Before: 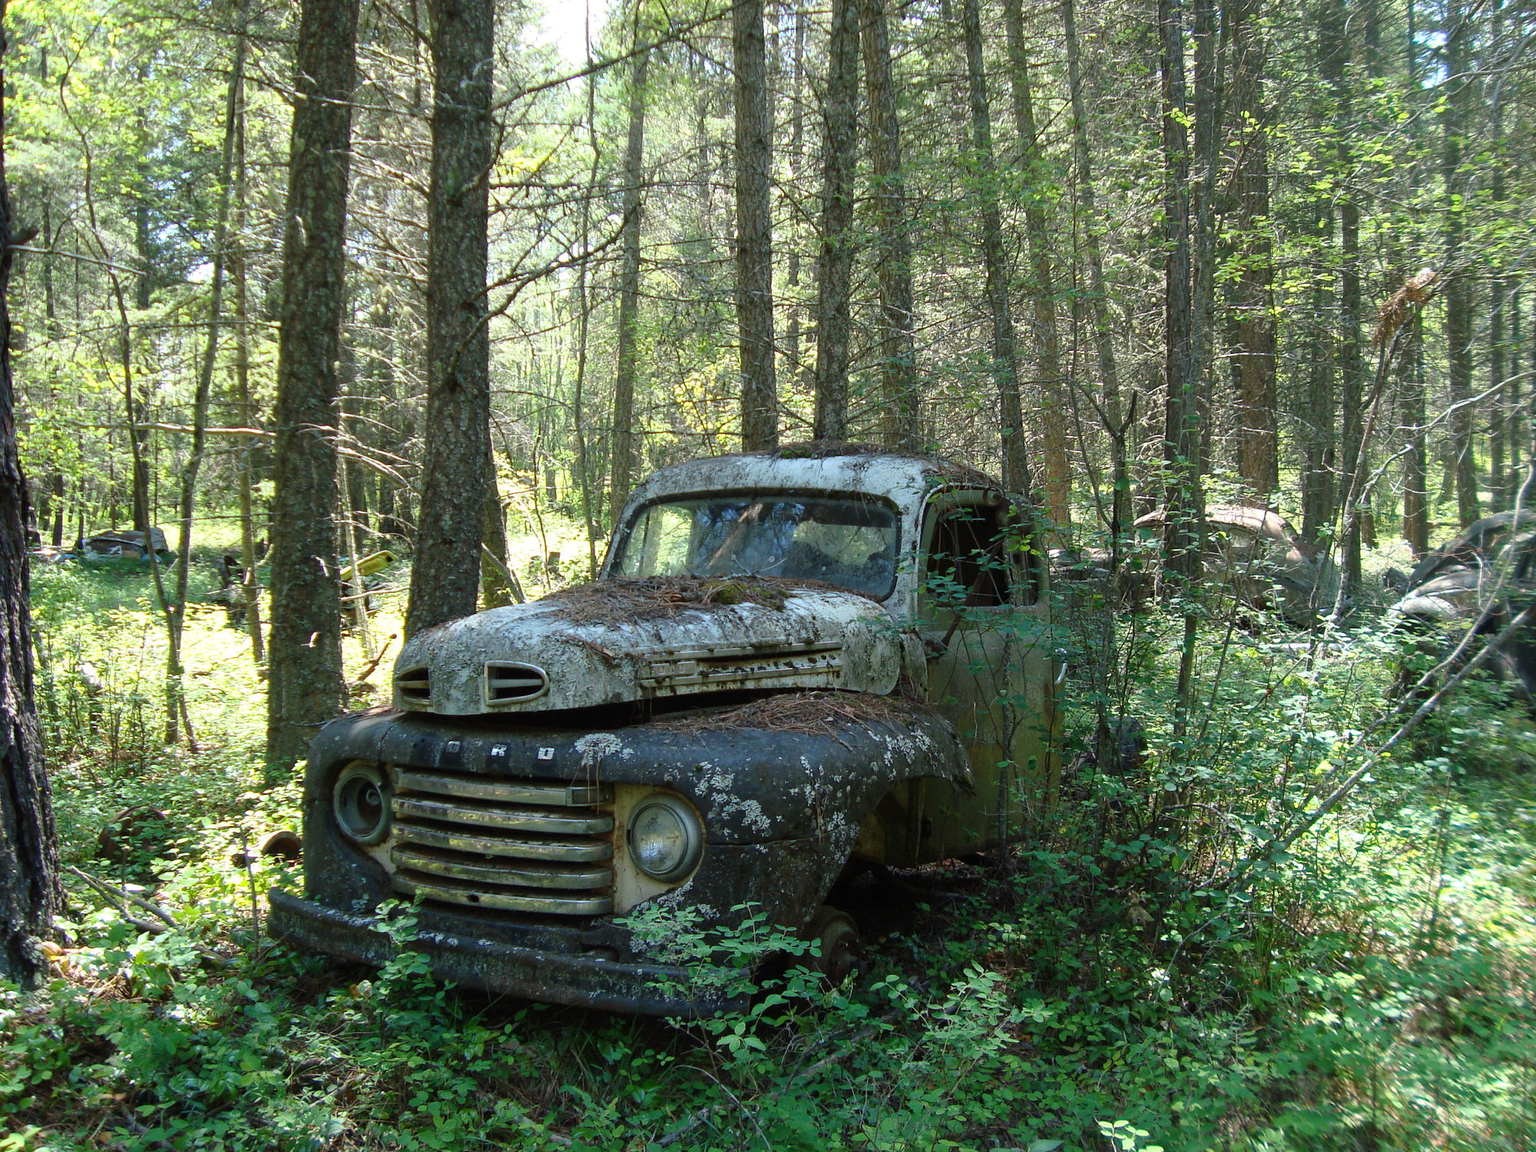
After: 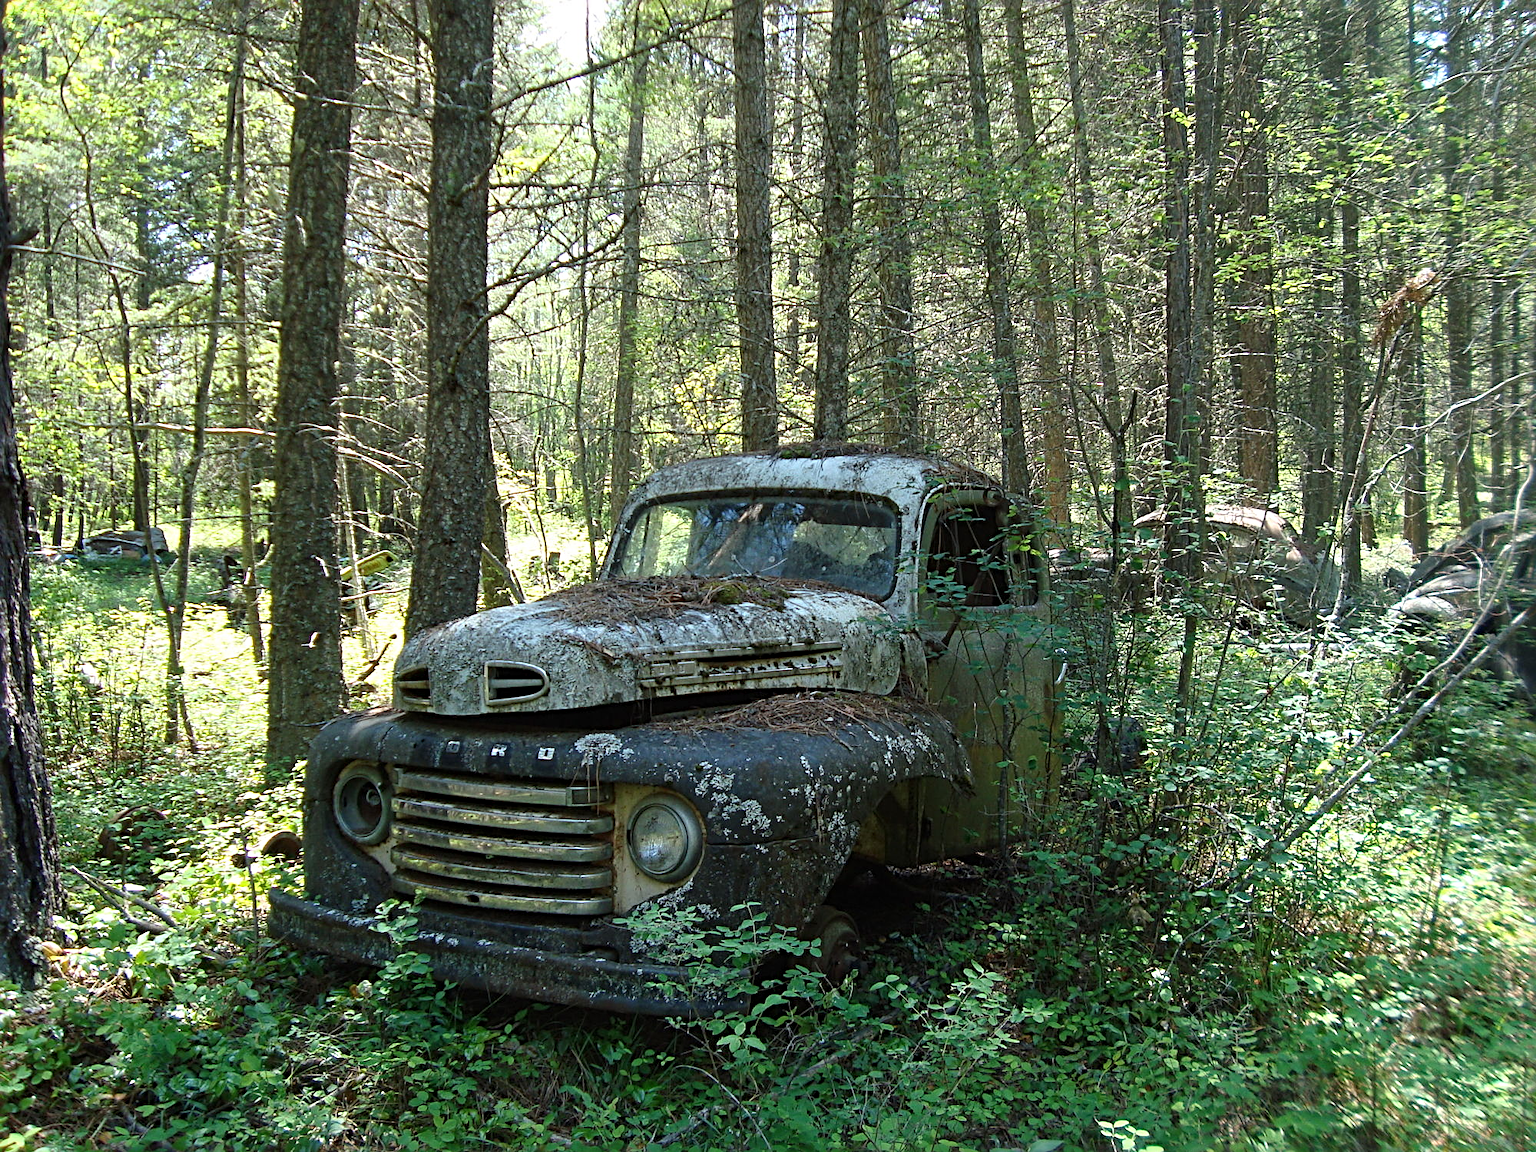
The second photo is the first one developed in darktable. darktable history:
sharpen: radius 3.963
